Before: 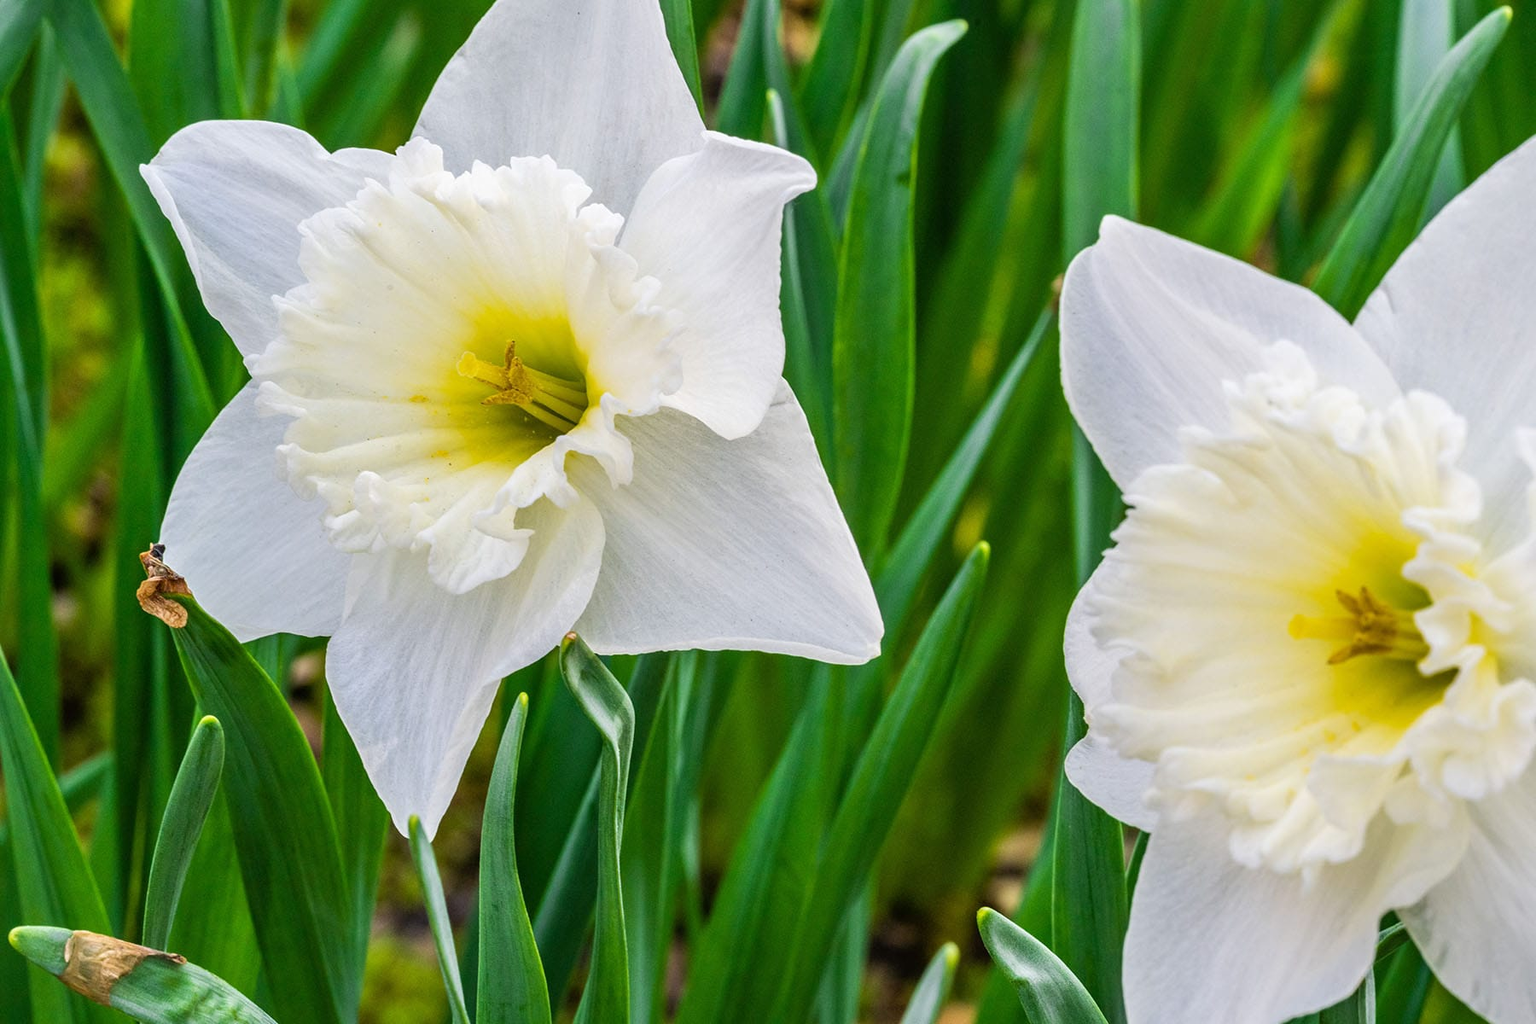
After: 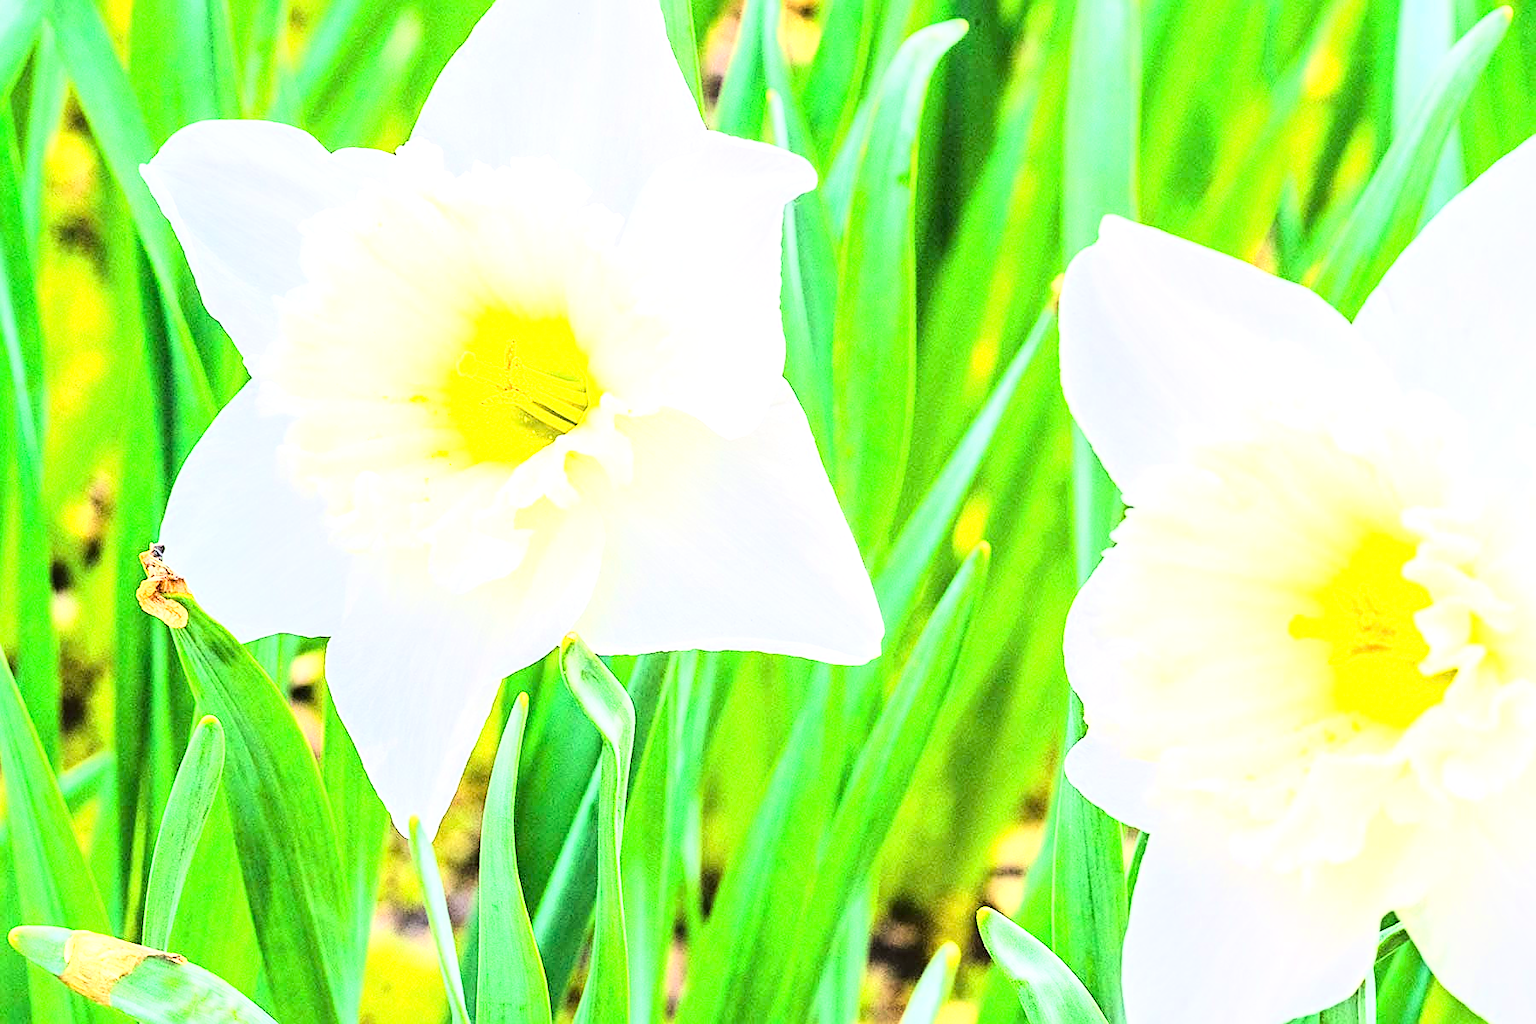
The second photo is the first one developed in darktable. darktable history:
exposure: exposure 0.74 EV, compensate highlight preservation false
tone equalizer: on, module defaults
tone curve: curves: ch0 [(0, 0) (0.417, 0.851) (1, 1)]
sharpen: on, module defaults
